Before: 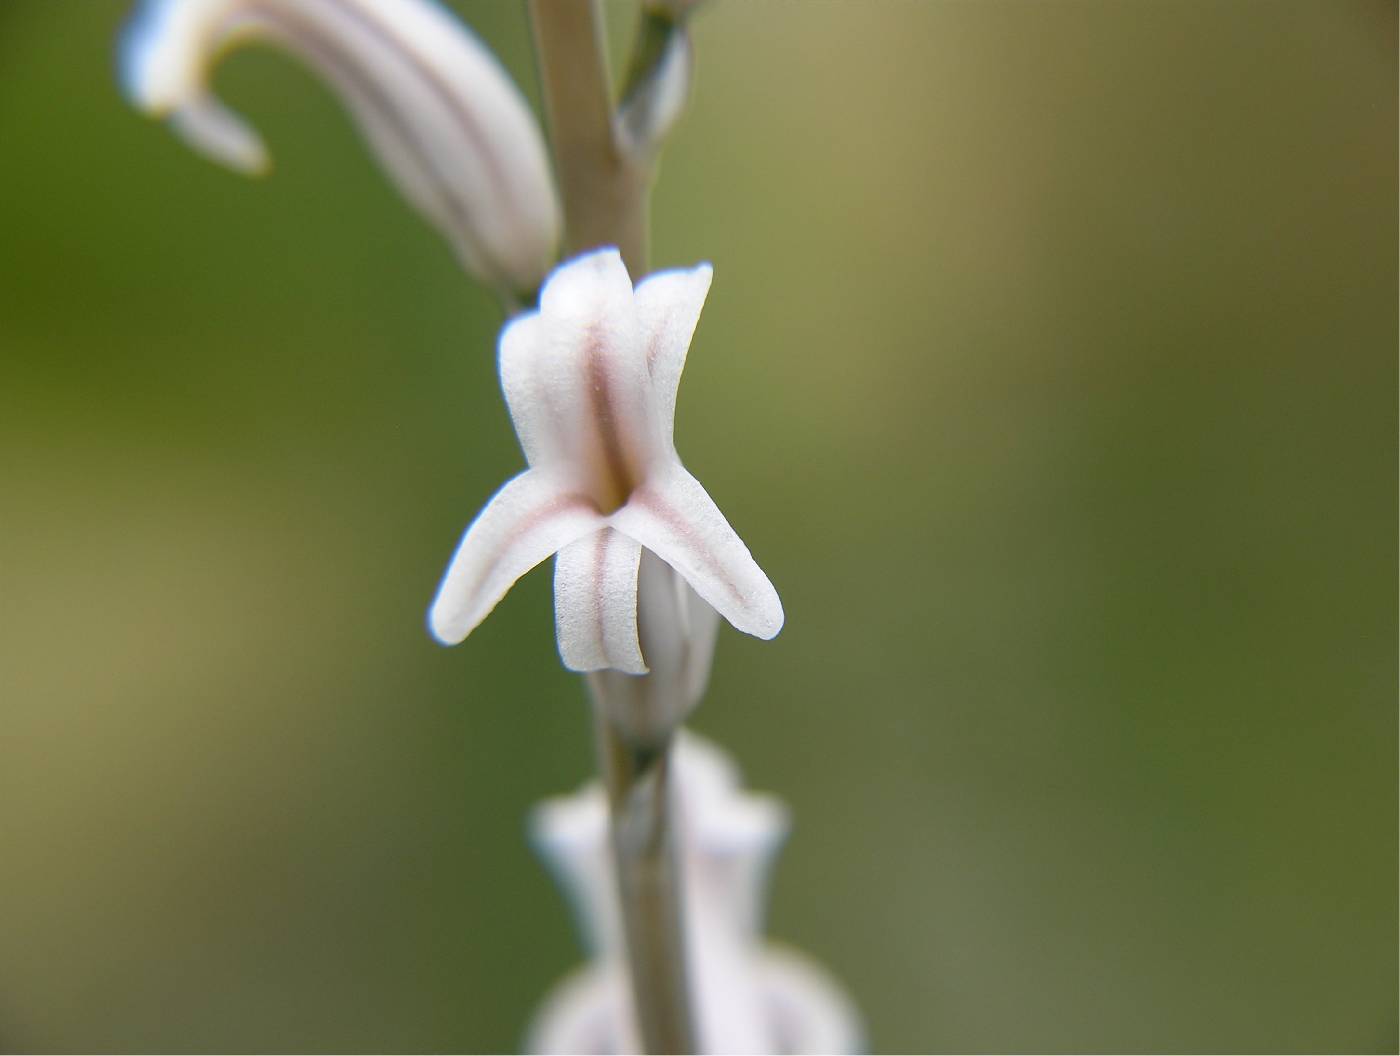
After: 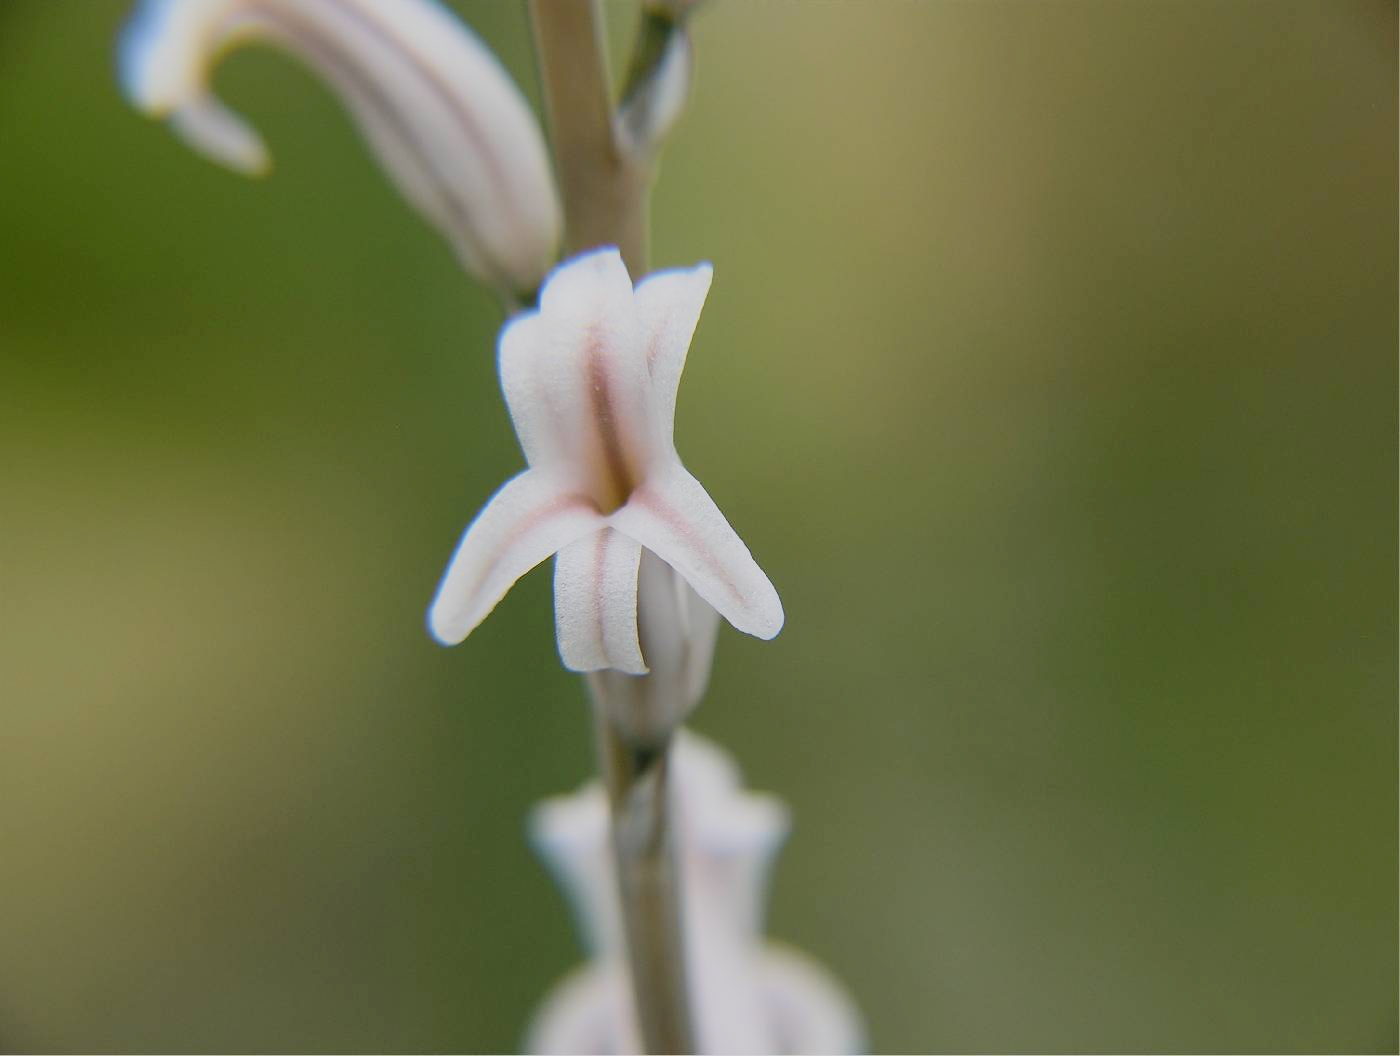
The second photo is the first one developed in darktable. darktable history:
tone equalizer: on, module defaults
filmic rgb: black relative exposure -7.65 EV, white relative exposure 4.56 EV, hardness 3.61, color science v6 (2022)
